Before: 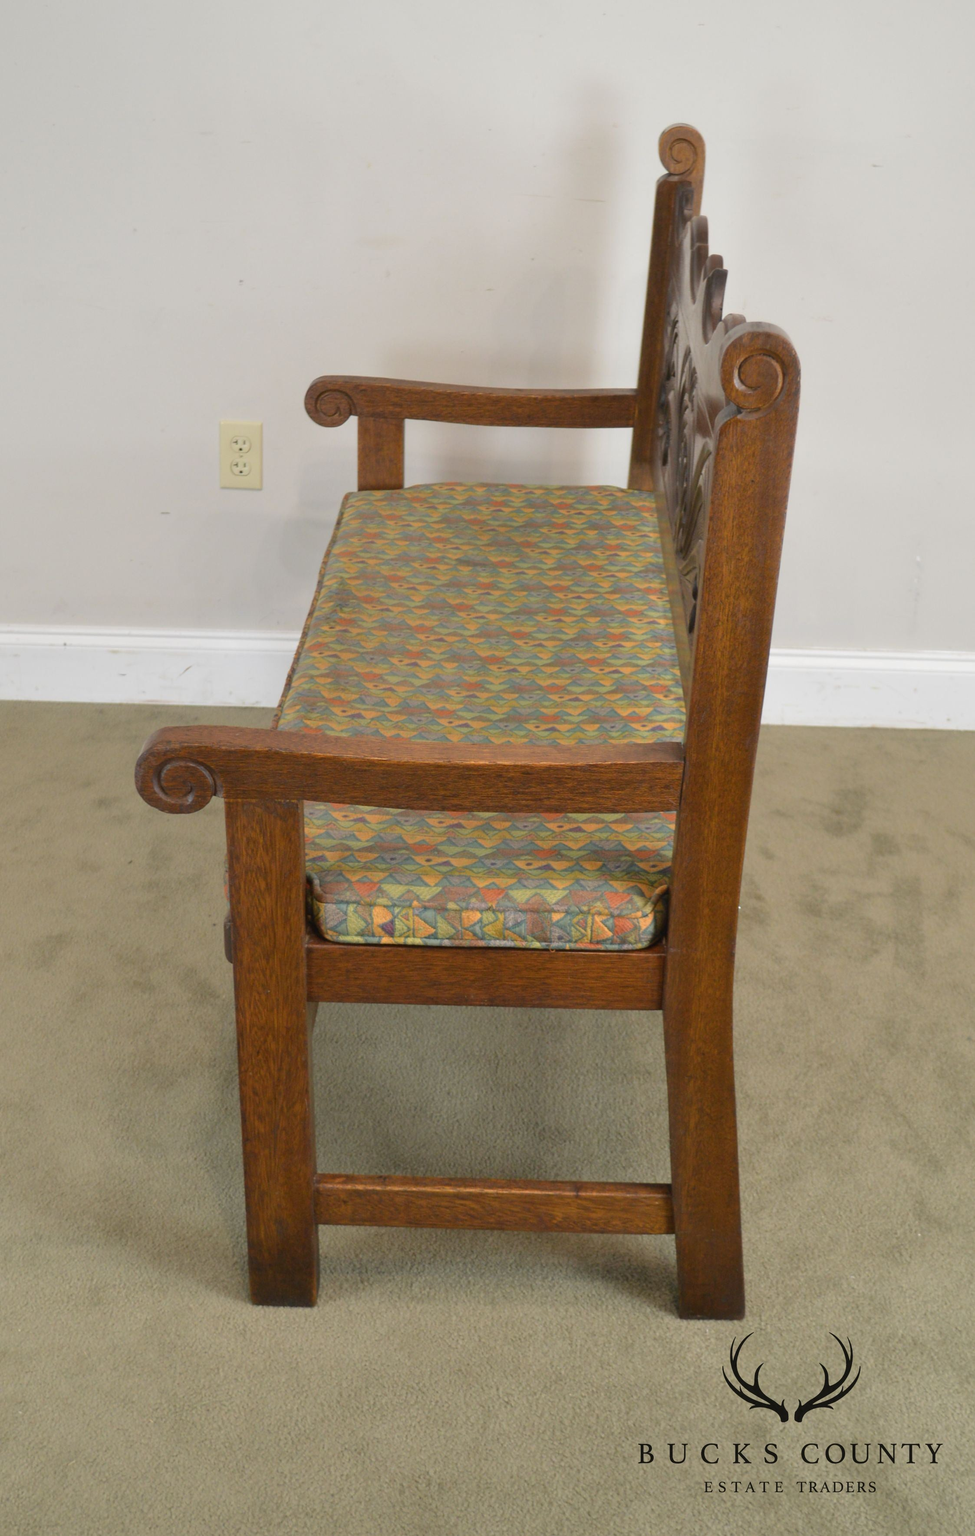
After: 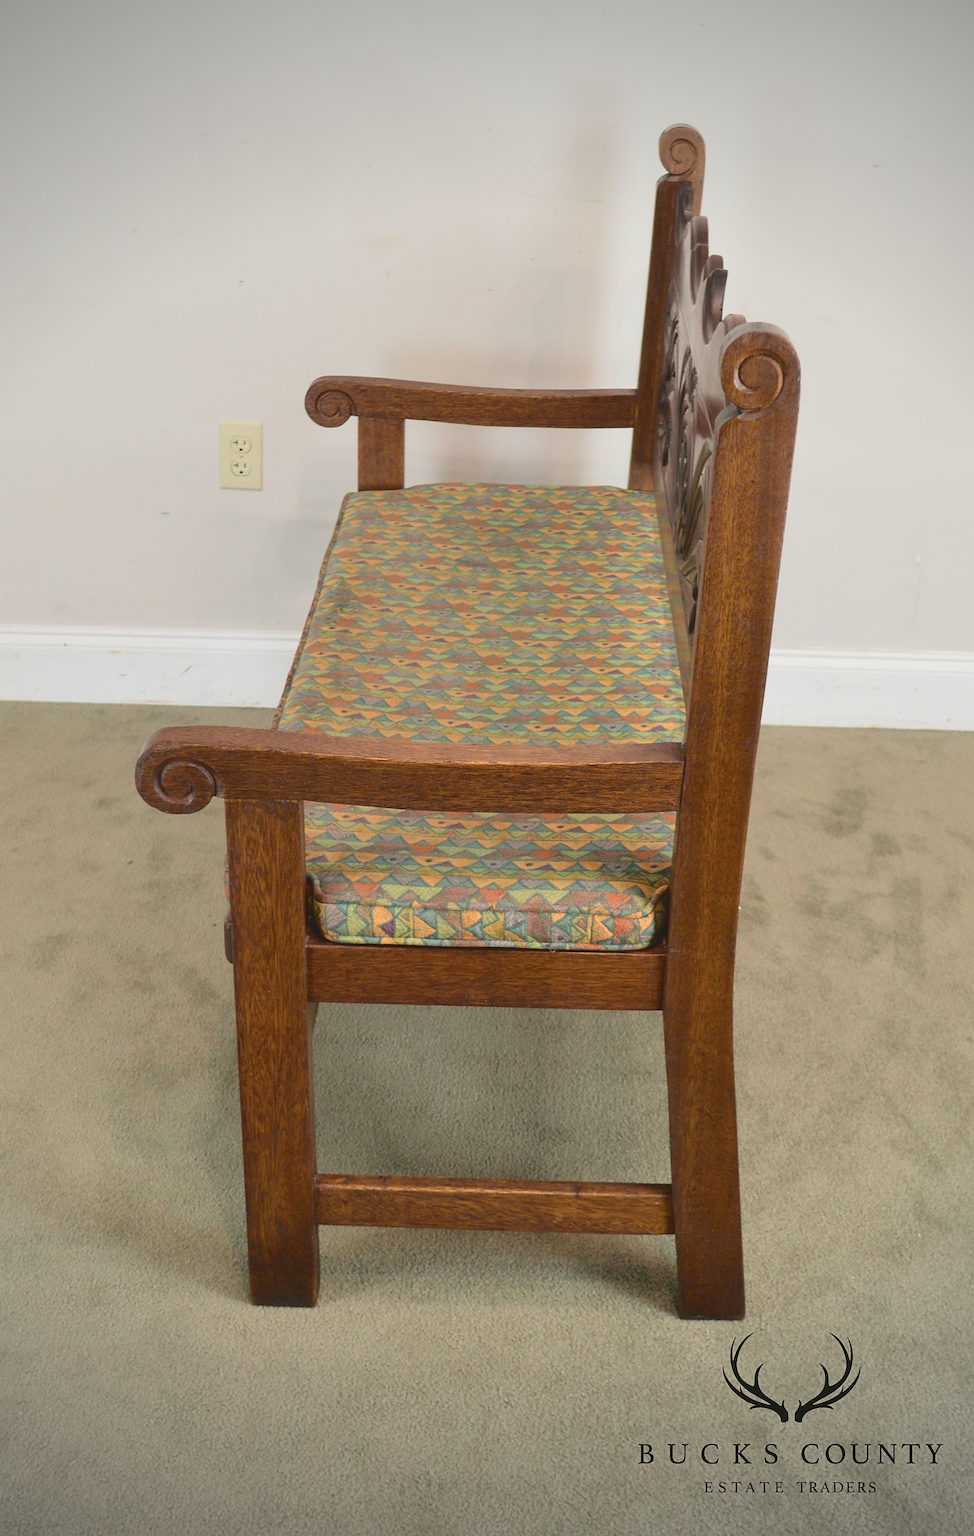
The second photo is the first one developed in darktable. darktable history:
sharpen: on, module defaults
tone curve: curves: ch0 [(0, 0.087) (0.175, 0.178) (0.466, 0.498) (0.715, 0.764) (1, 0.961)]; ch1 [(0, 0) (0.437, 0.398) (0.476, 0.466) (0.505, 0.505) (0.534, 0.544) (0.612, 0.605) (0.641, 0.643) (1, 1)]; ch2 [(0, 0) (0.359, 0.379) (0.427, 0.453) (0.489, 0.495) (0.531, 0.534) (0.579, 0.579) (1, 1)], color space Lab, independent channels, preserve colors none
vignetting: width/height ratio 1.094
